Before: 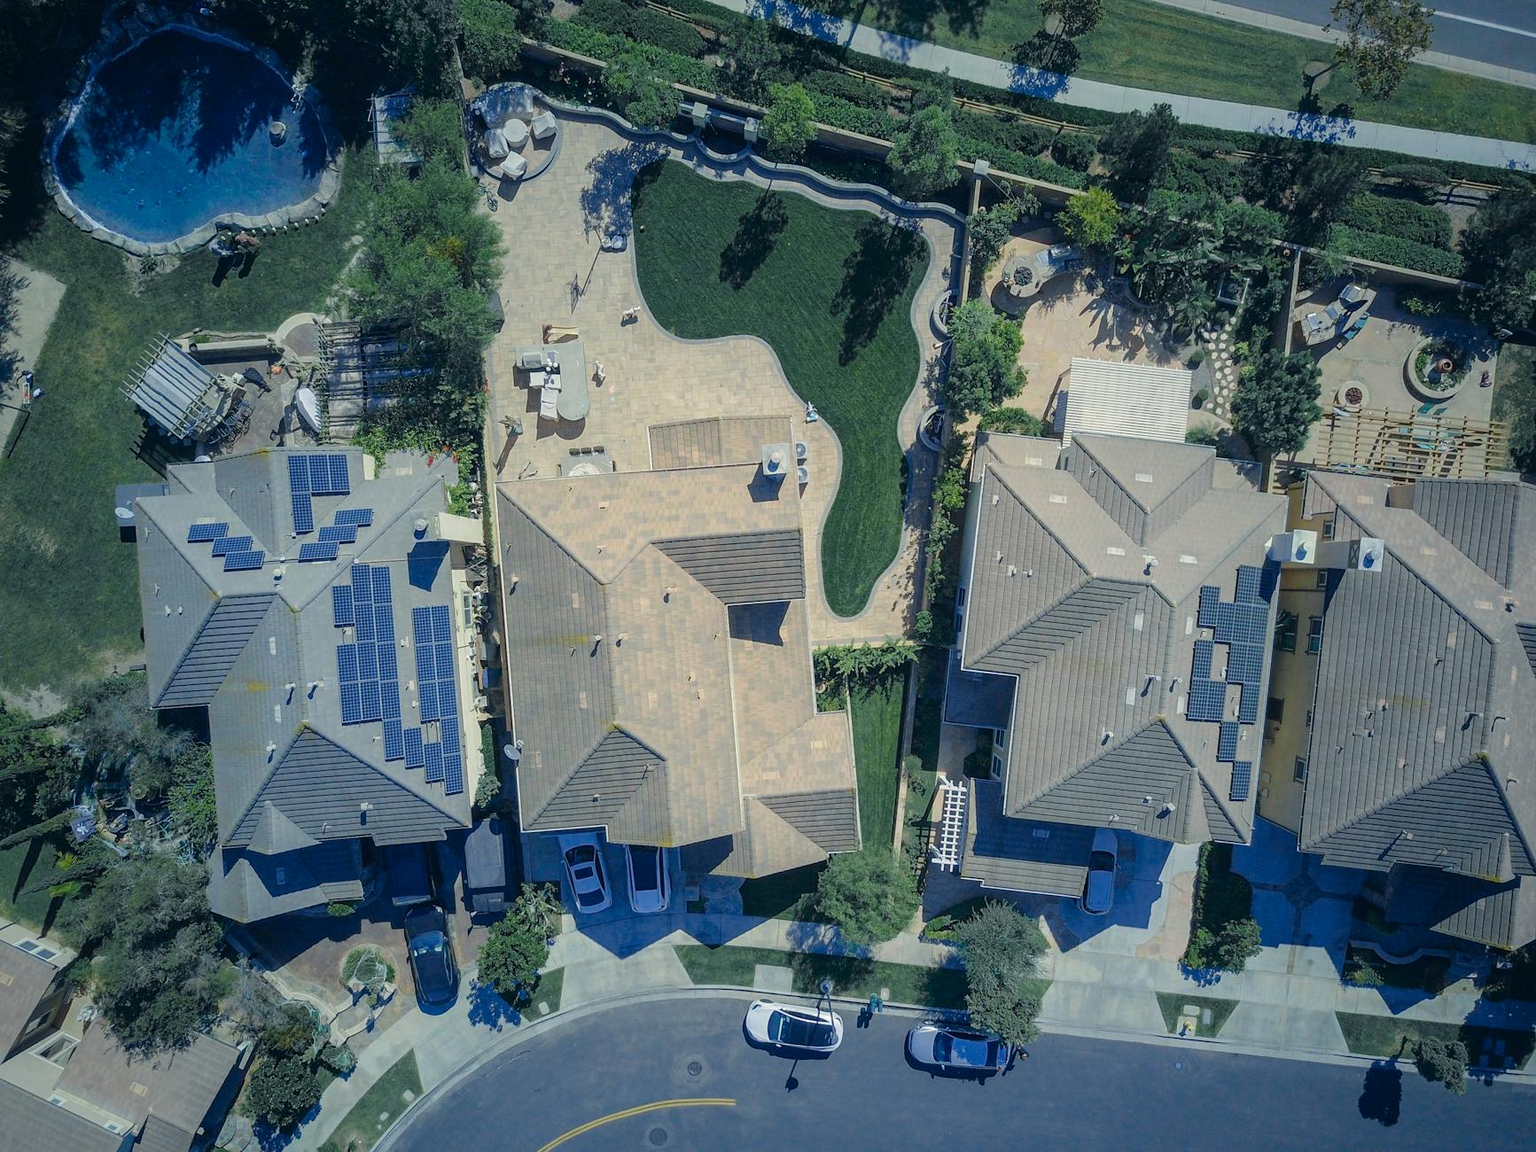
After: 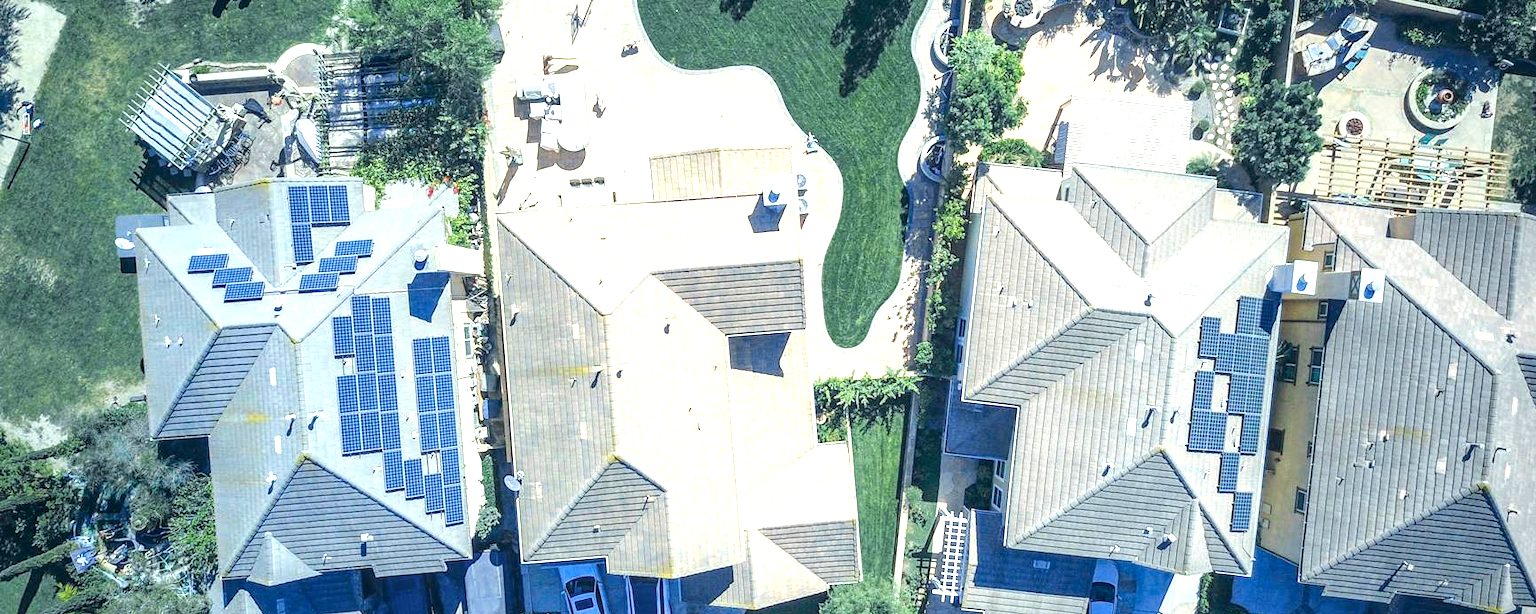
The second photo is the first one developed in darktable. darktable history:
crop and rotate: top 23.435%, bottom 23.225%
local contrast: detail 130%
exposure: black level correction 0, exposure 1.494 EV, compensate highlight preservation false
